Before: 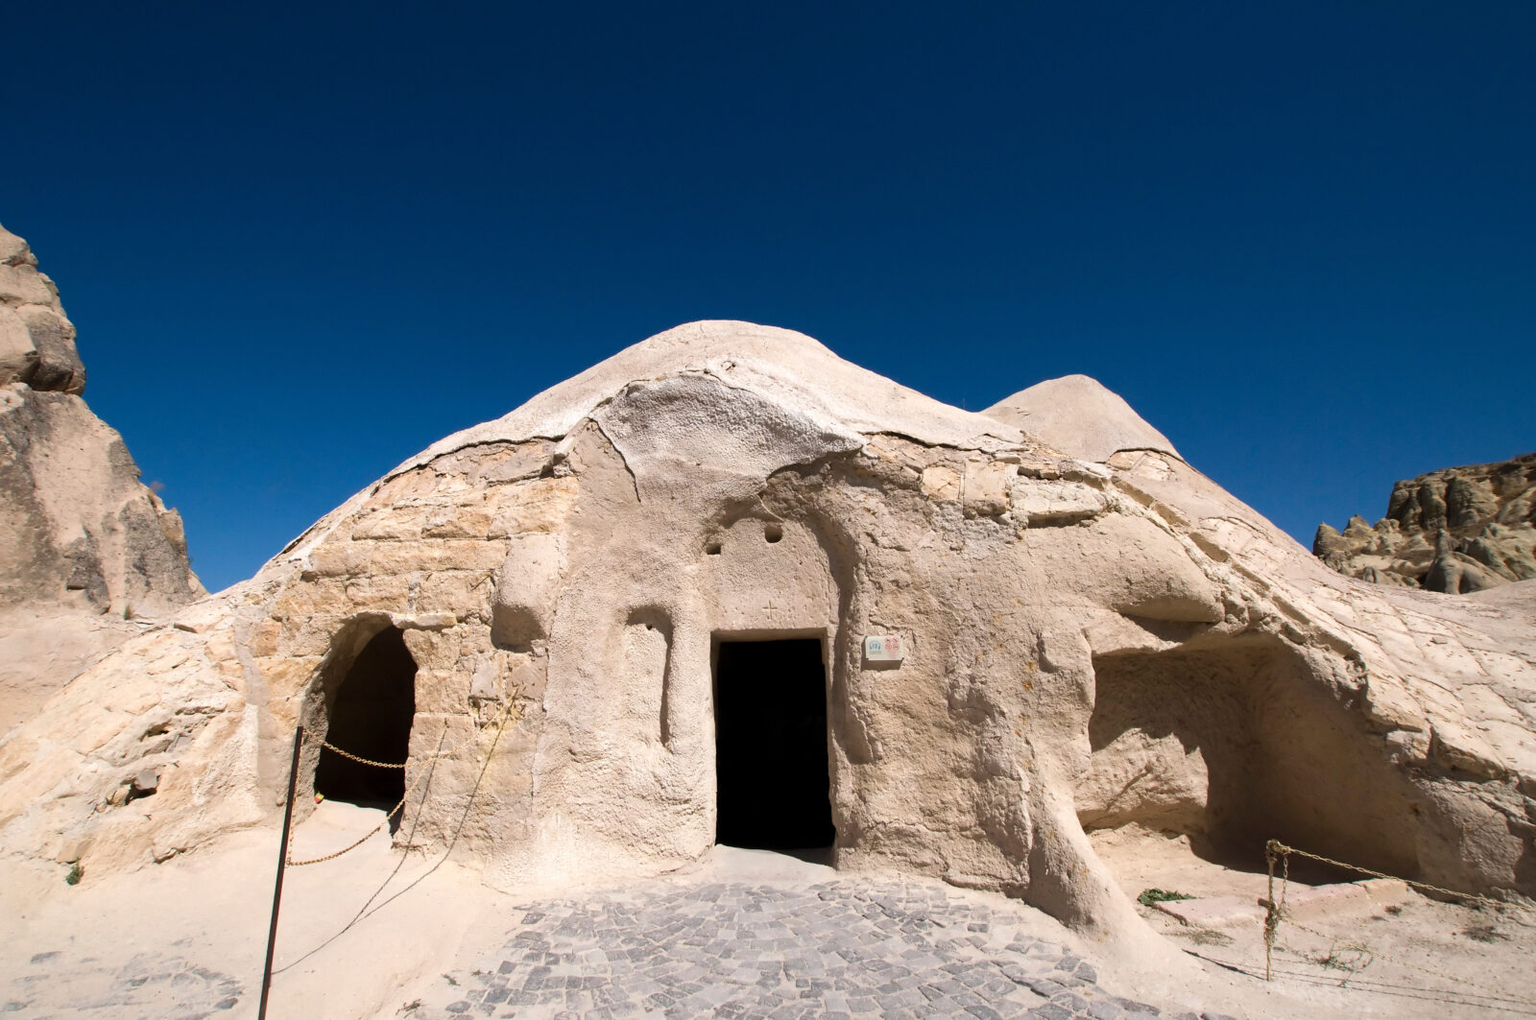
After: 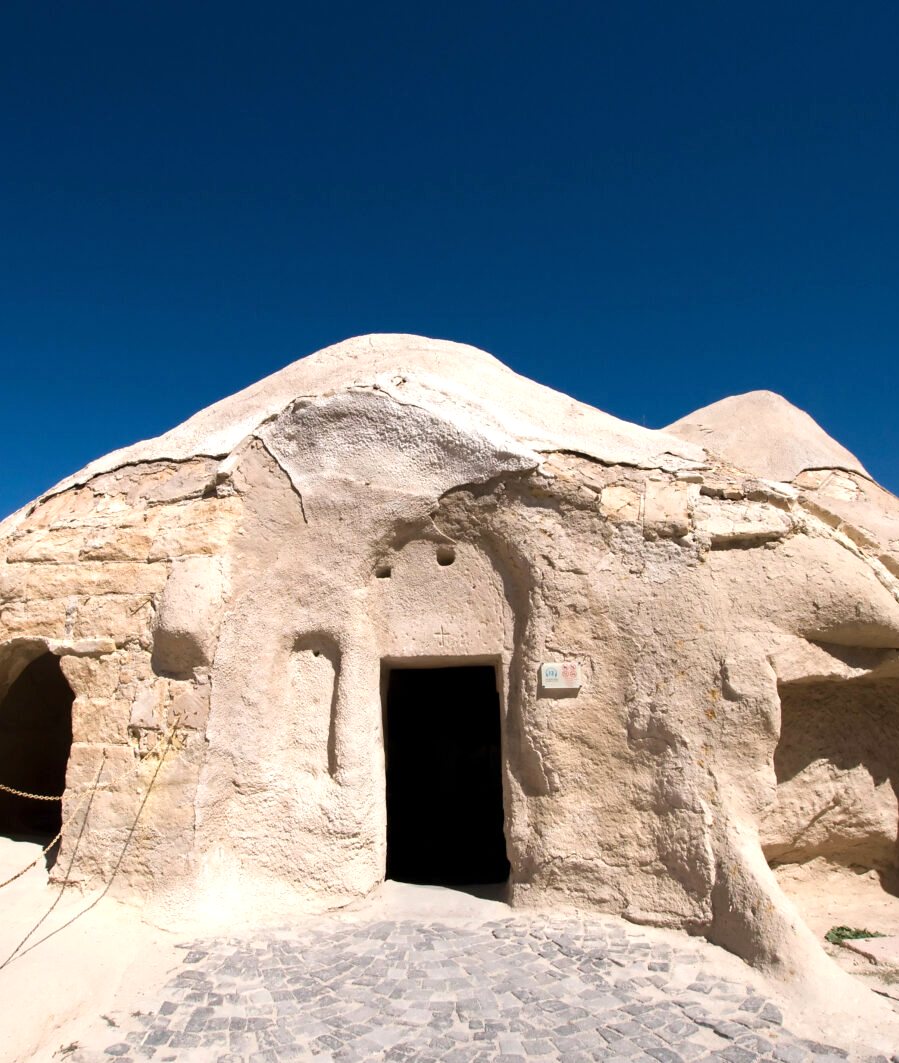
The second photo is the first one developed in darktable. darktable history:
crop and rotate: left 22.545%, right 21.249%
exposure: exposure 0.3 EV, compensate highlight preservation false
